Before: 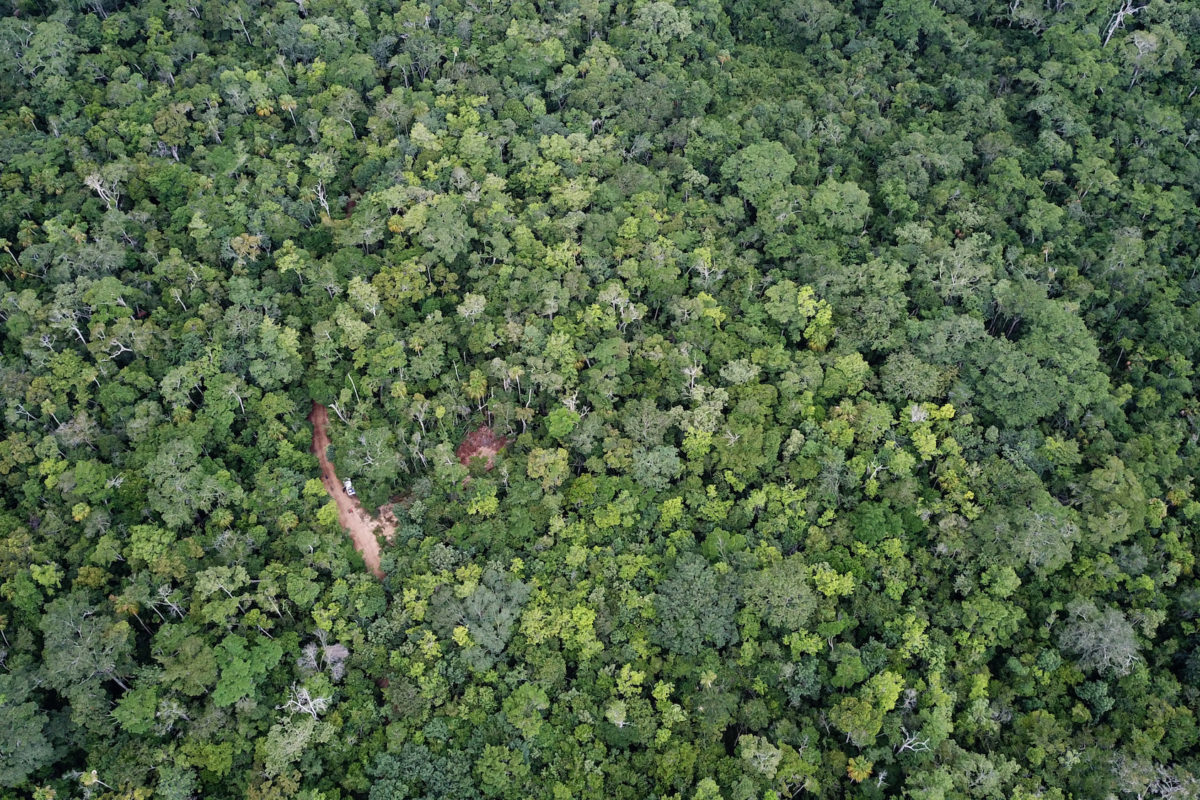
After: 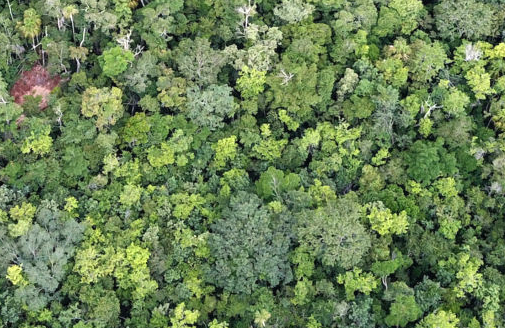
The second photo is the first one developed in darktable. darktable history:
crop: left 37.221%, top 45.169%, right 20.63%, bottom 13.777%
exposure: black level correction 0, exposure 0.5 EV, compensate highlight preservation false
